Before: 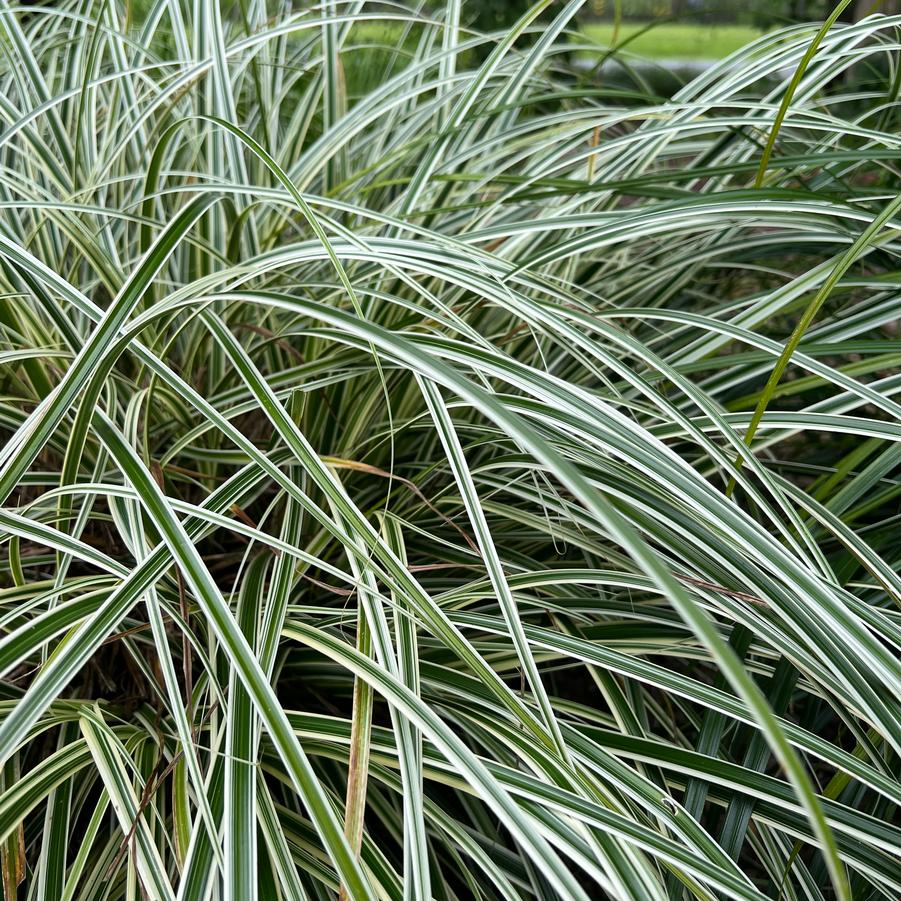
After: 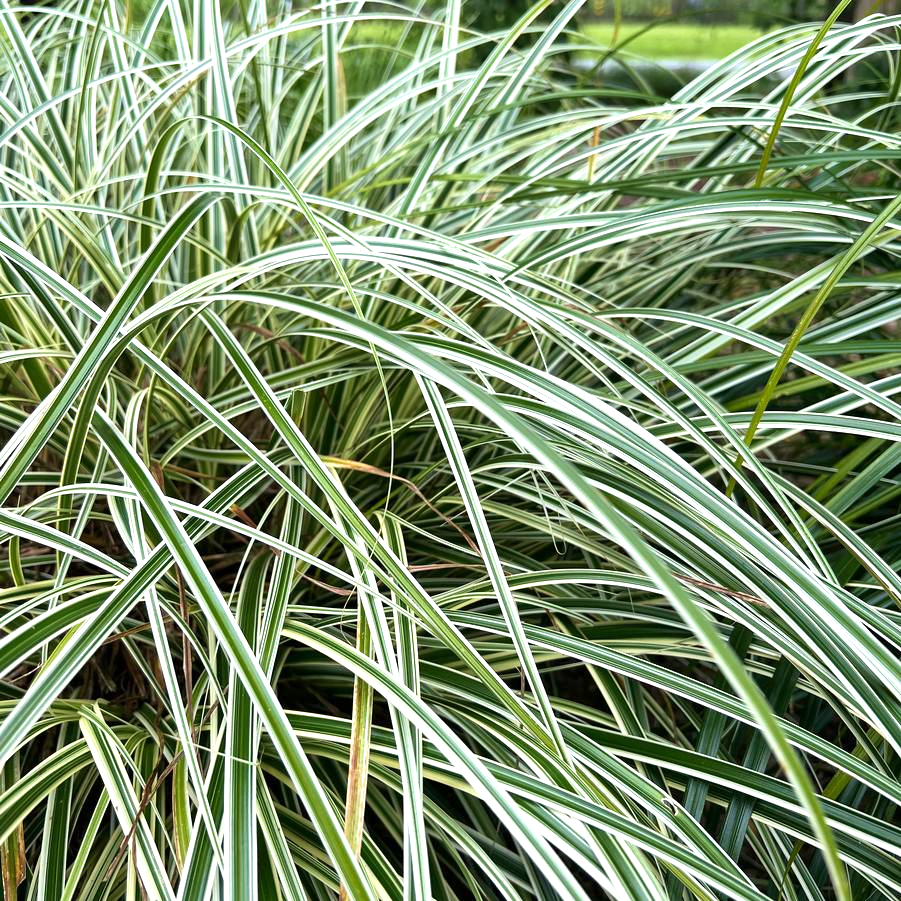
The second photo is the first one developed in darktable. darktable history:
exposure: exposure 0.669 EV, compensate highlight preservation false
velvia: on, module defaults
